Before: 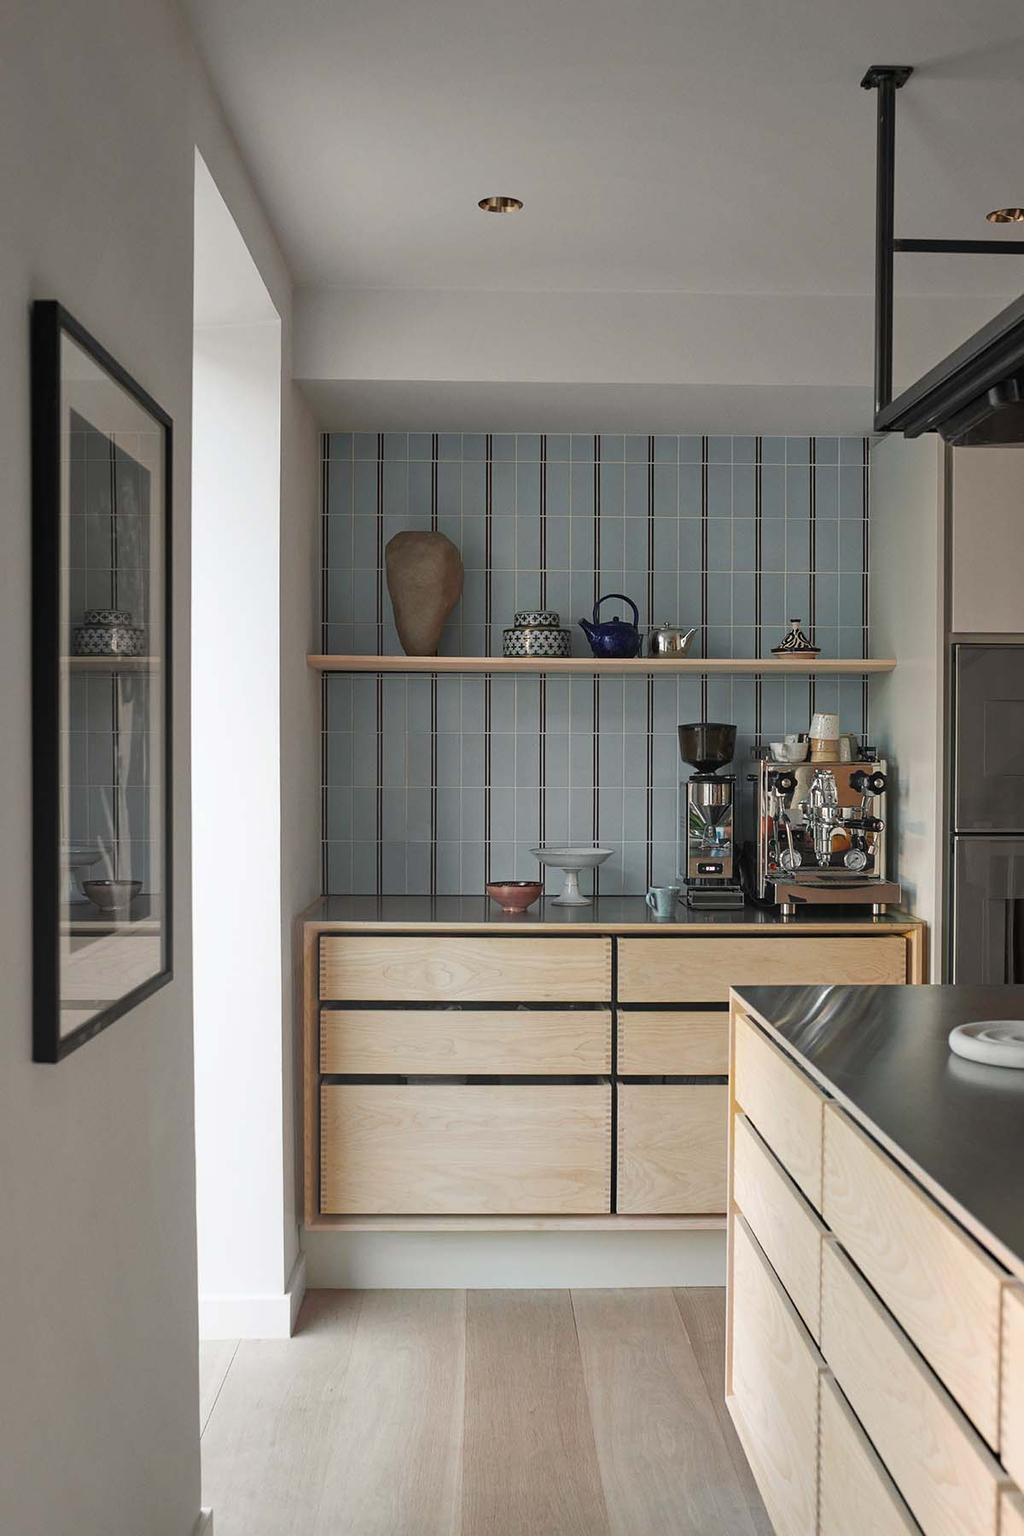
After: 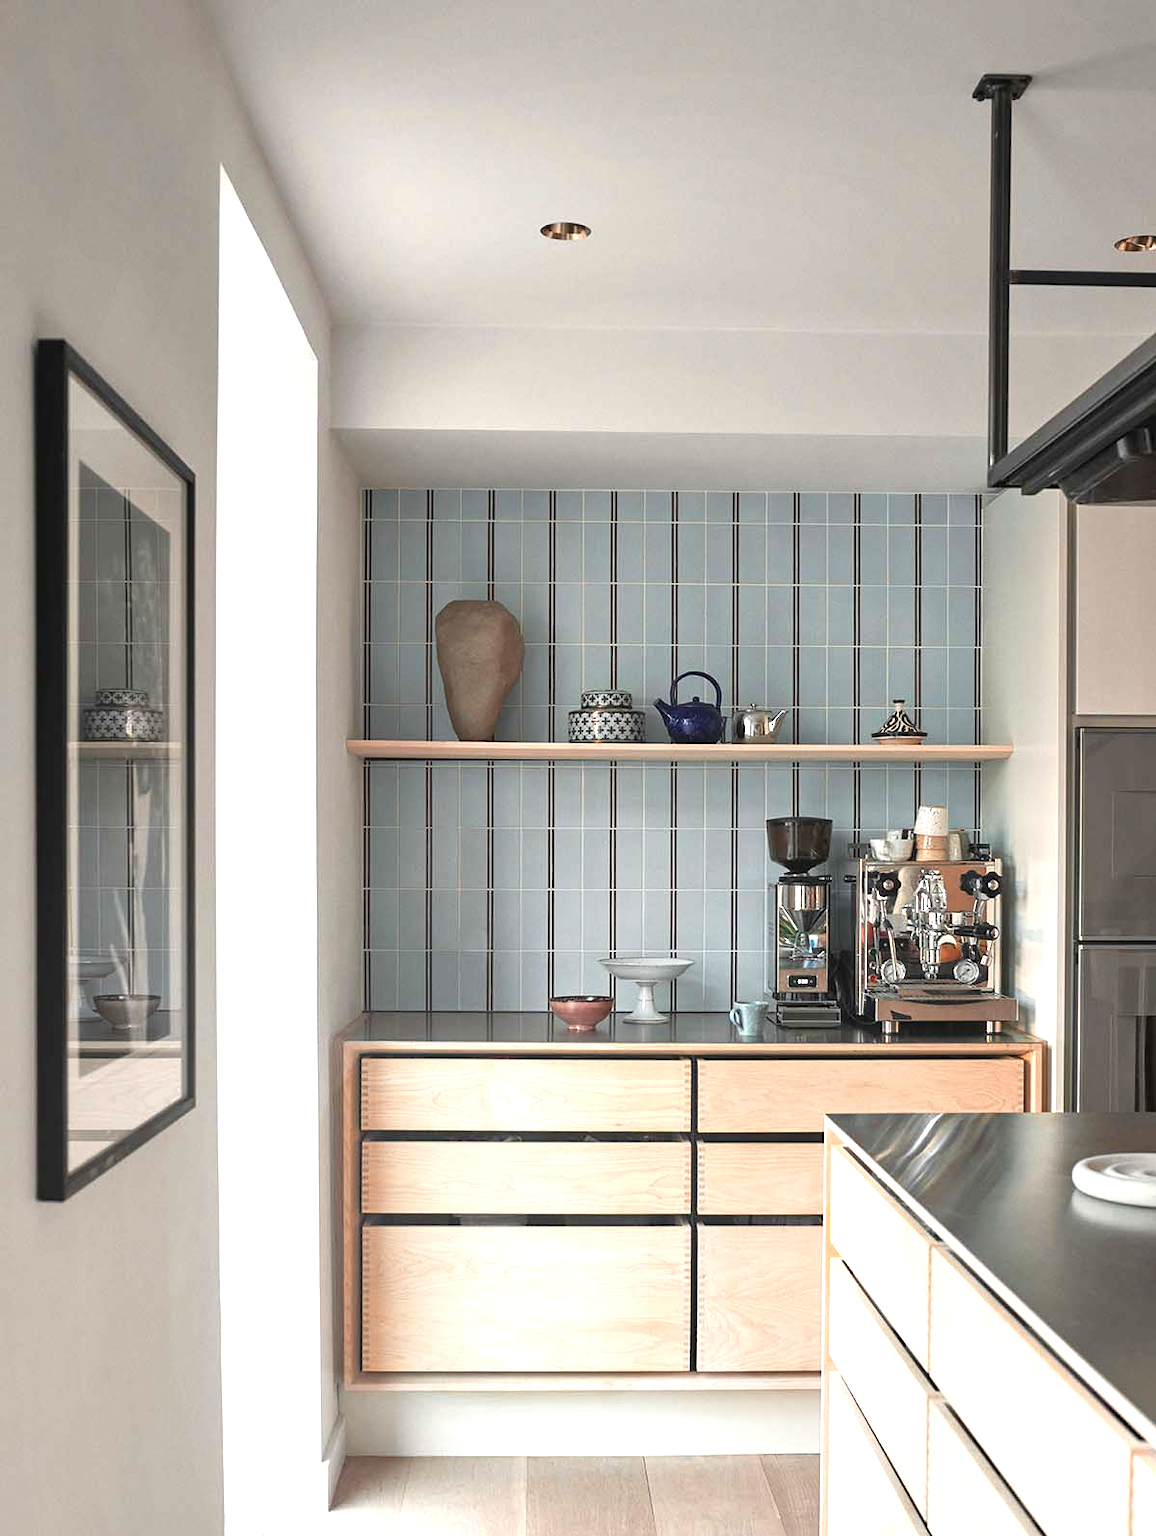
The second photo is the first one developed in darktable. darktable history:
crop and rotate: top 0%, bottom 11.453%
contrast brightness saturation: saturation -0.066
color zones: curves: ch2 [(0, 0.5) (0.084, 0.497) (0.323, 0.335) (0.4, 0.497) (1, 0.5)]
exposure: black level correction 0, exposure 1.1 EV, compensate highlight preservation false
